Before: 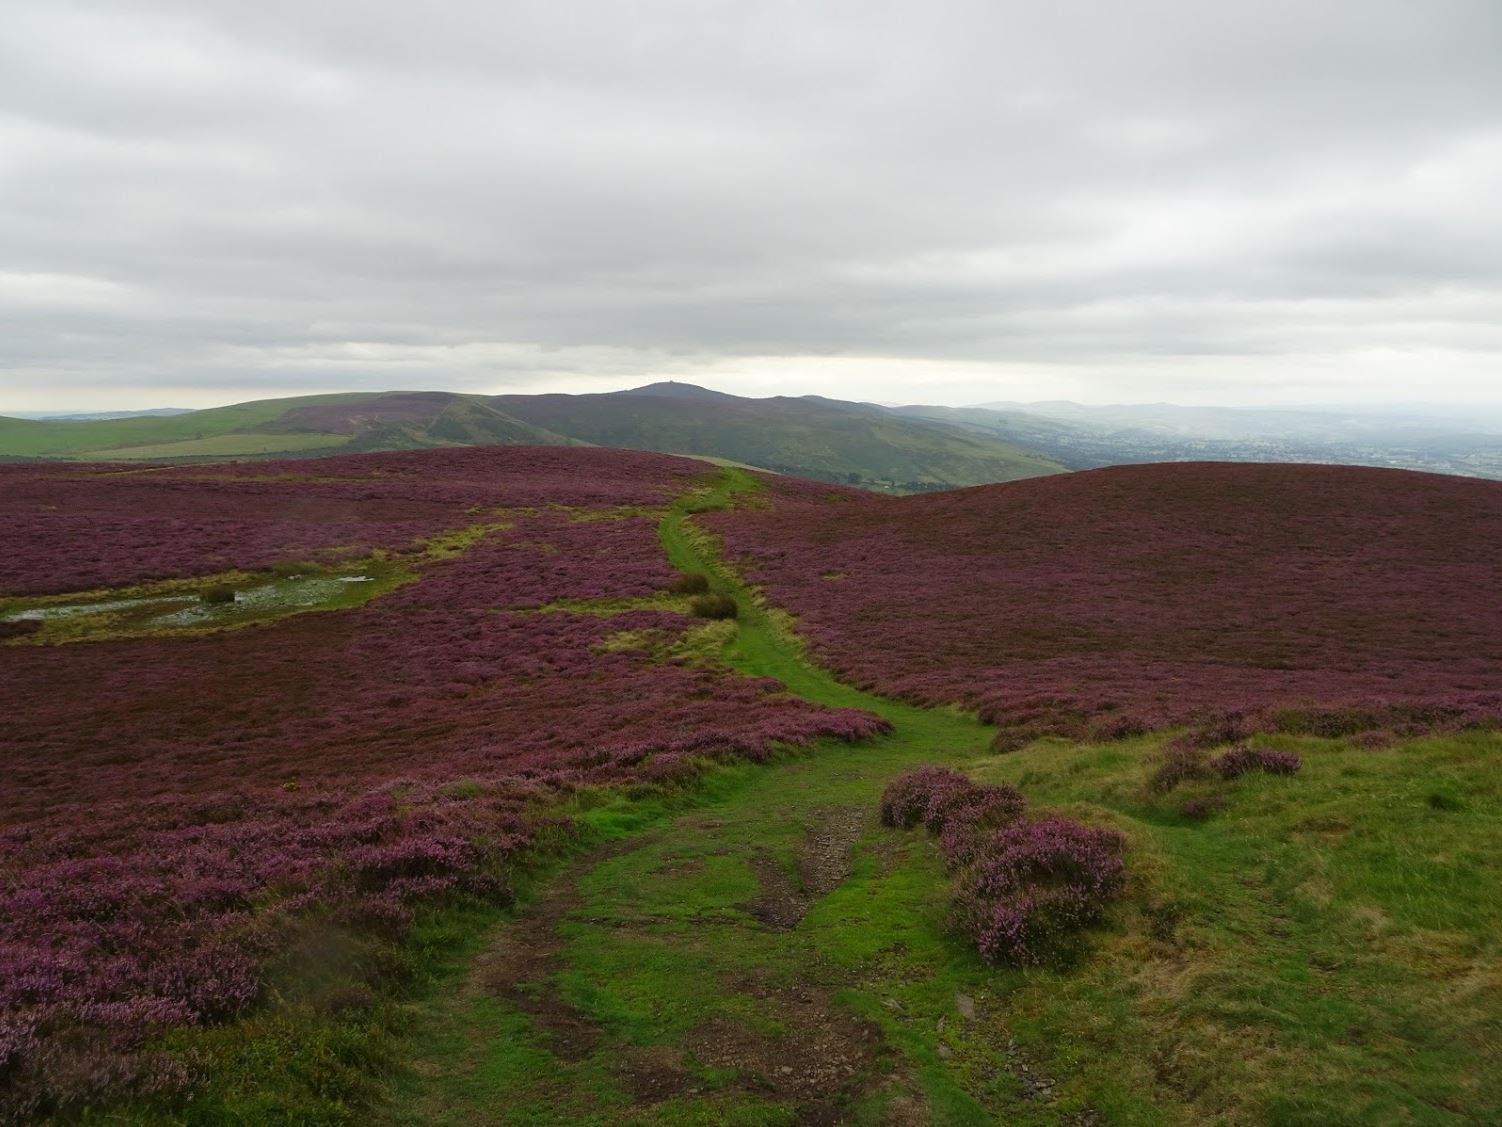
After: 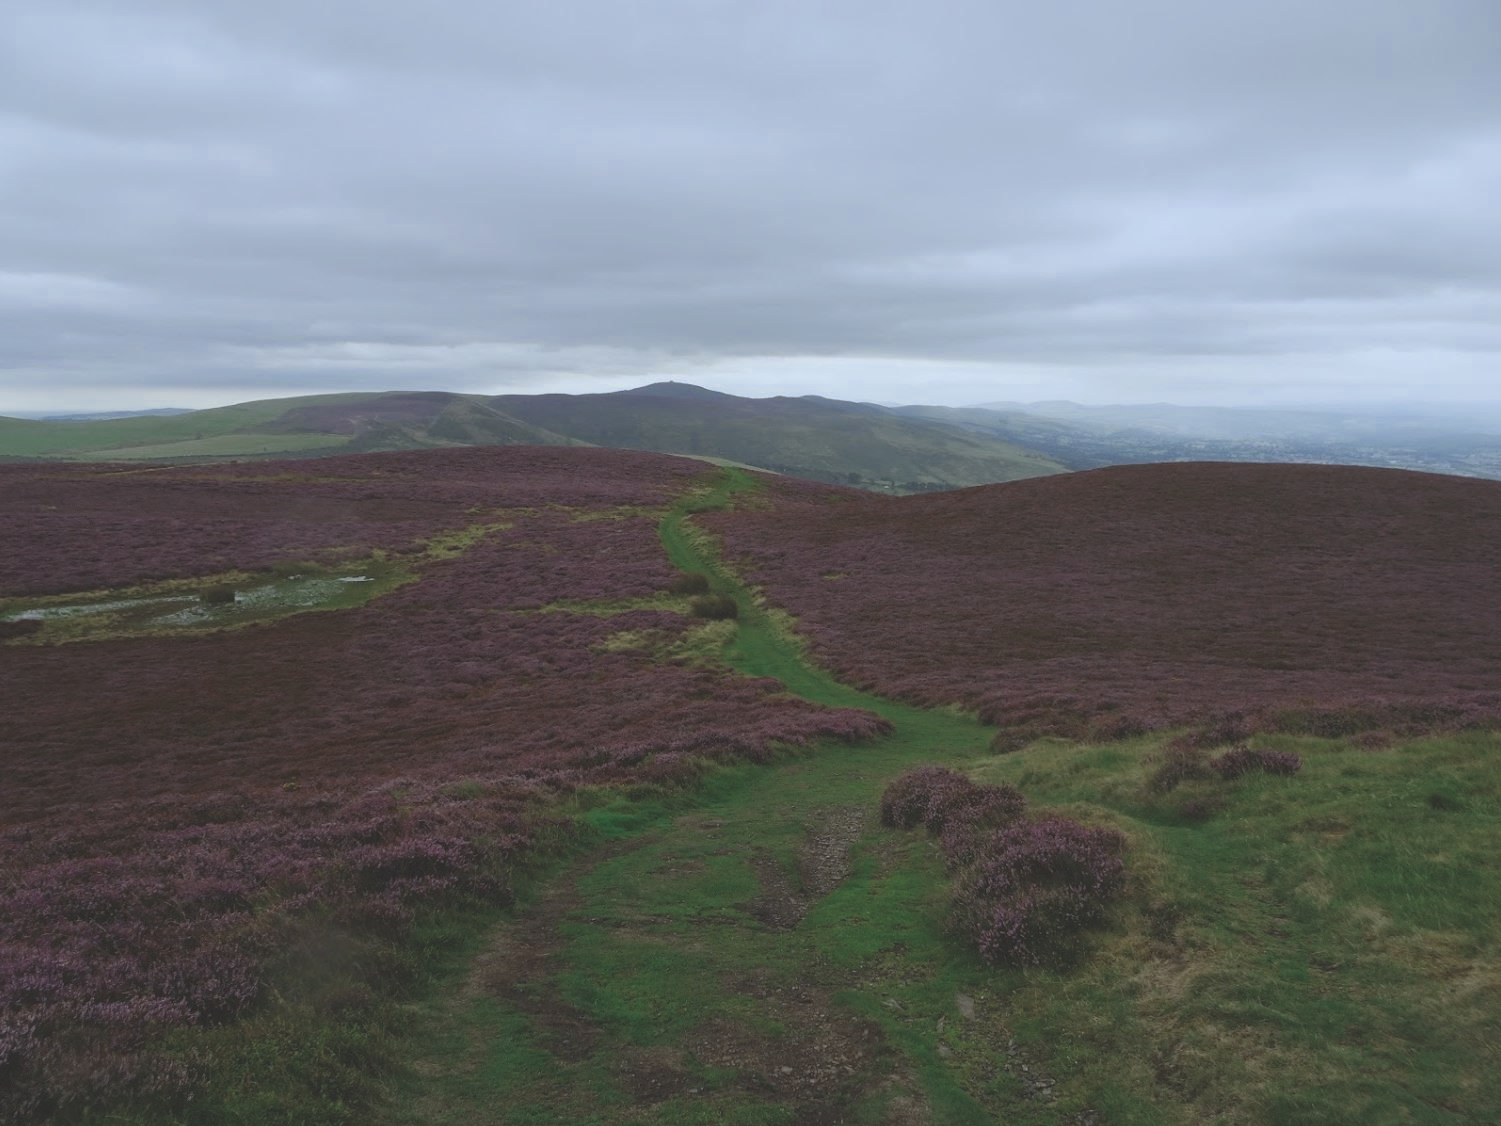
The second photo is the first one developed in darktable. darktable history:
white balance: red 0.926, green 1.003, blue 1.133
color zones: curves: ch0 [(0, 0.5) (0.125, 0.4) (0.25, 0.5) (0.375, 0.4) (0.5, 0.4) (0.625, 0.35) (0.75, 0.35) (0.875, 0.5)]; ch1 [(0, 0.35) (0.125, 0.45) (0.25, 0.35) (0.375, 0.35) (0.5, 0.35) (0.625, 0.35) (0.75, 0.45) (0.875, 0.35)]; ch2 [(0, 0.6) (0.125, 0.5) (0.25, 0.5) (0.375, 0.6) (0.5, 0.6) (0.625, 0.5) (0.75, 0.5) (0.875, 0.5)]
exposure: black level correction -0.025, exposure -0.117 EV, compensate highlight preservation false
